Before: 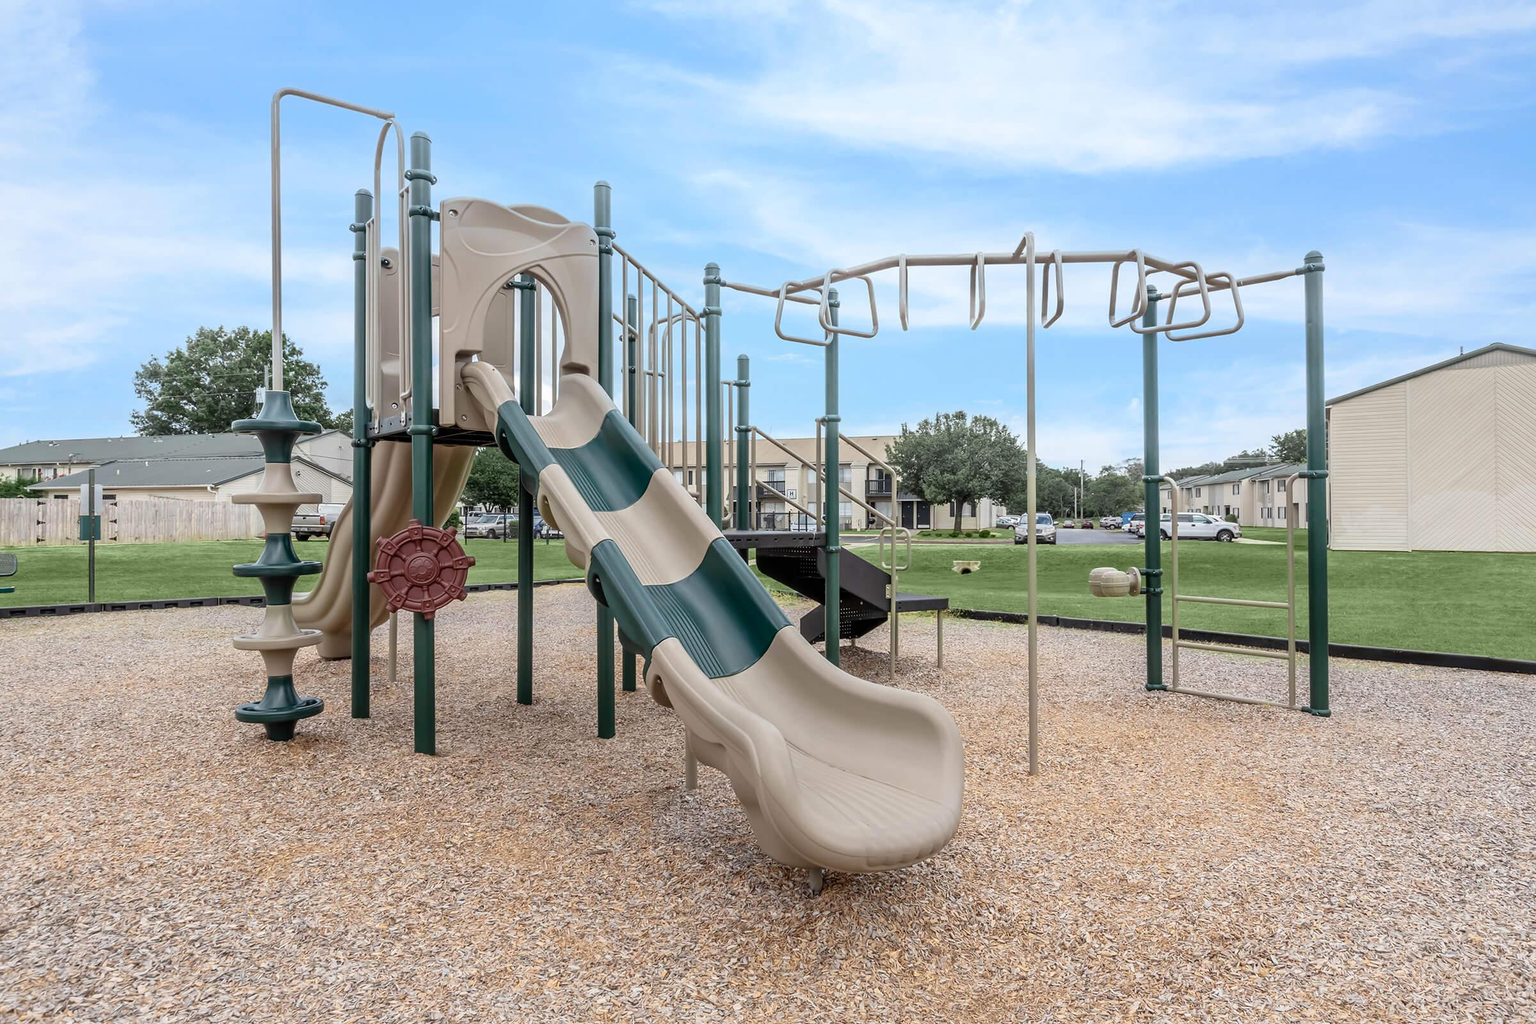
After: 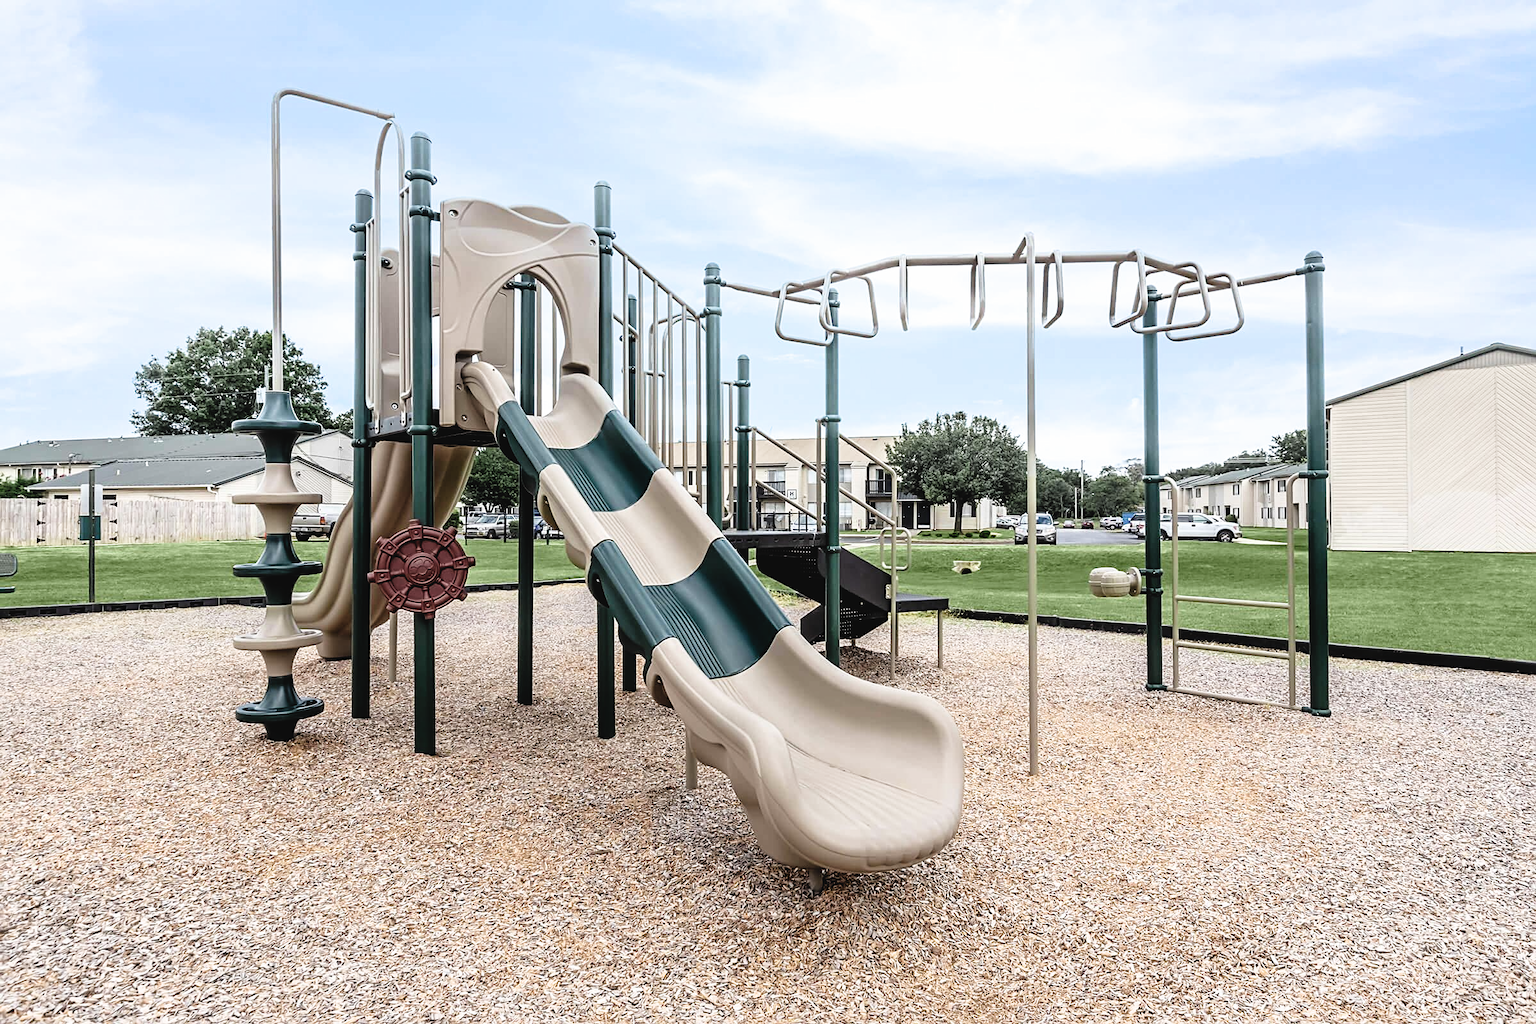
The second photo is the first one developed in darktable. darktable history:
filmic rgb: black relative exposure -8.26 EV, white relative exposure 2.2 EV, threshold 3.01 EV, target white luminance 99.959%, hardness 7.04, latitude 75.65%, contrast 1.321, highlights saturation mix -1.77%, shadows ↔ highlights balance 30.45%, enable highlight reconstruction true
sharpen: radius 2.527, amount 0.328
tone curve: curves: ch0 [(0, 0.036) (0.119, 0.115) (0.466, 0.498) (0.715, 0.767) (0.817, 0.865) (1, 0.998)]; ch1 [(0, 0) (0.377, 0.416) (0.44, 0.461) (0.487, 0.49) (0.514, 0.517) (0.536, 0.577) (0.66, 0.724) (1, 1)]; ch2 [(0, 0) (0.38, 0.405) (0.463, 0.443) (0.492, 0.486) (0.526, 0.541) (0.578, 0.598) (0.653, 0.698) (1, 1)], preserve colors none
